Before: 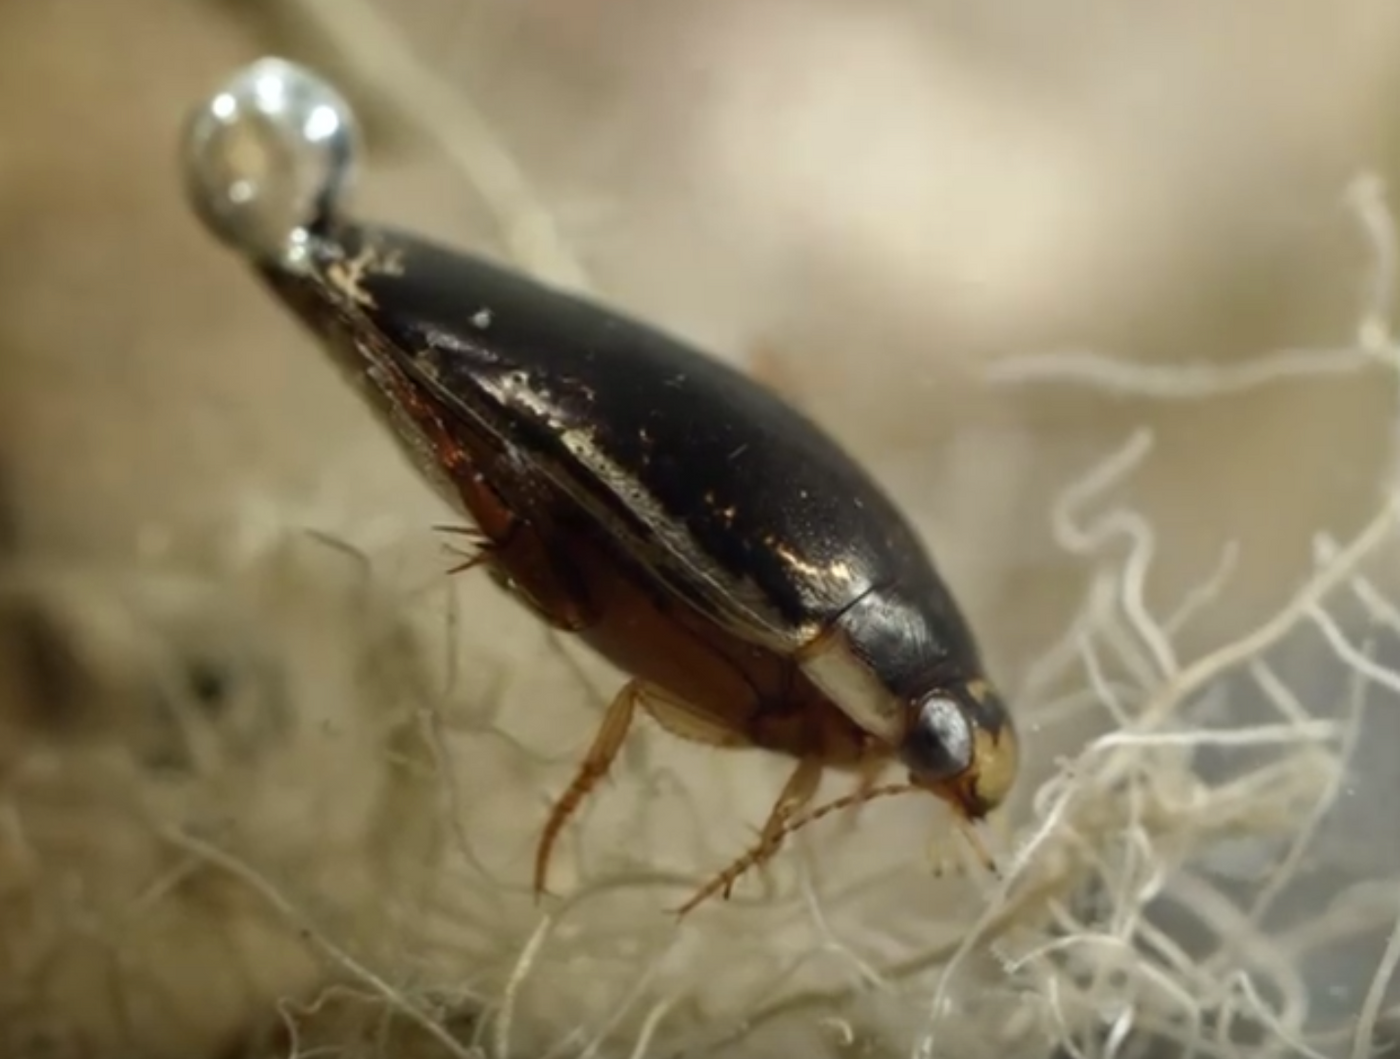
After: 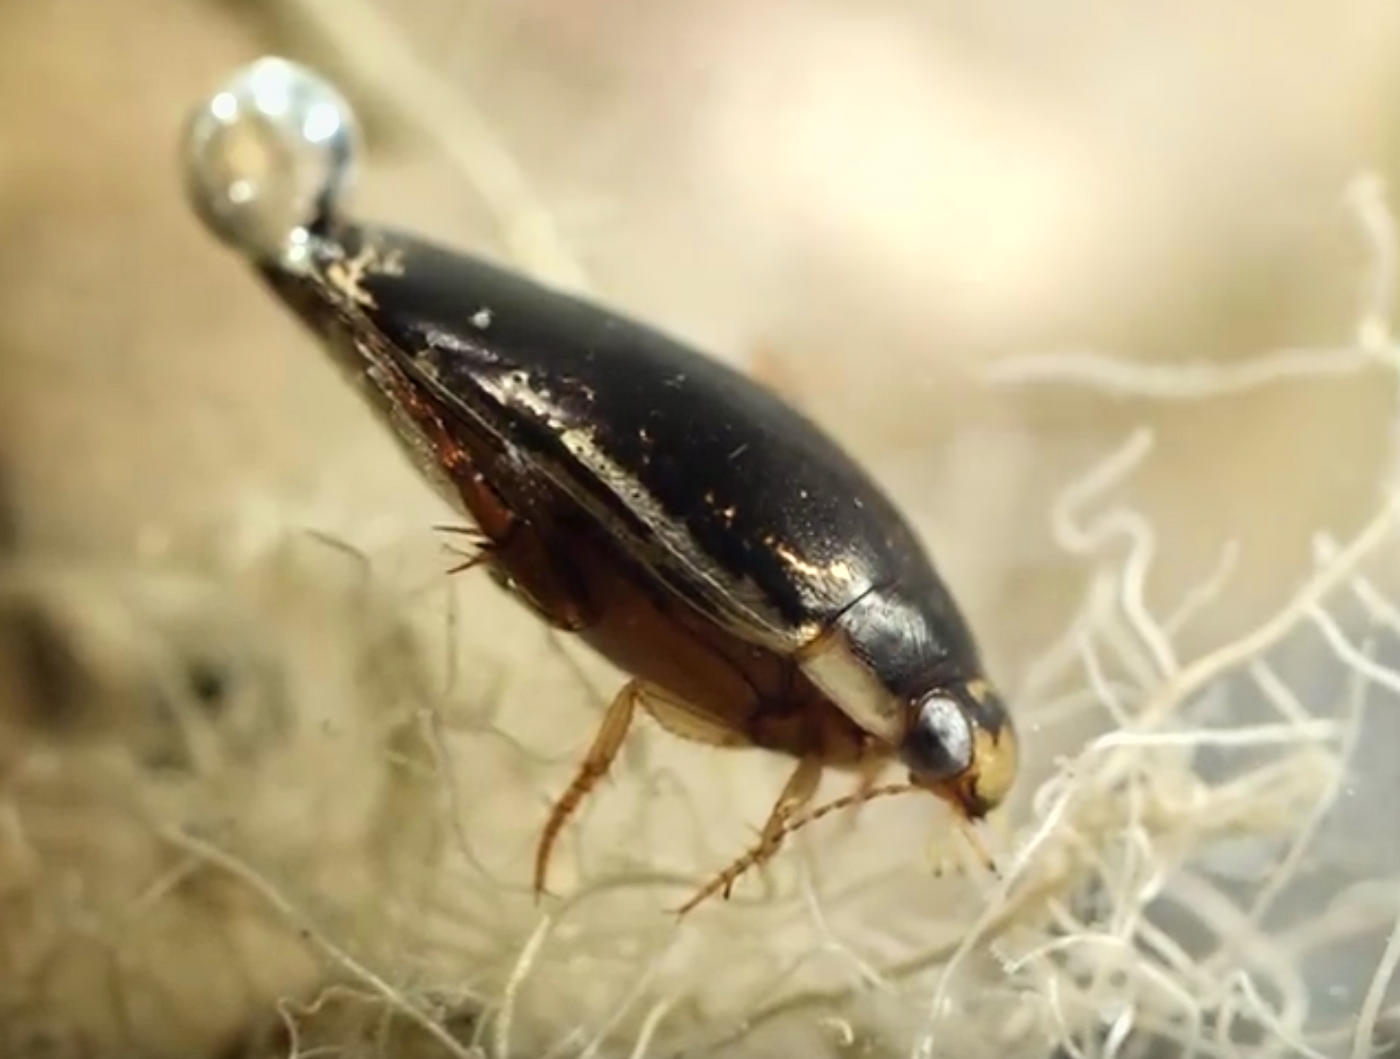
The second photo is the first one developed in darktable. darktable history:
tone curve: curves: ch0 [(0, 0) (0.55, 0.716) (0.841, 0.969)]
sharpen: on, module defaults
